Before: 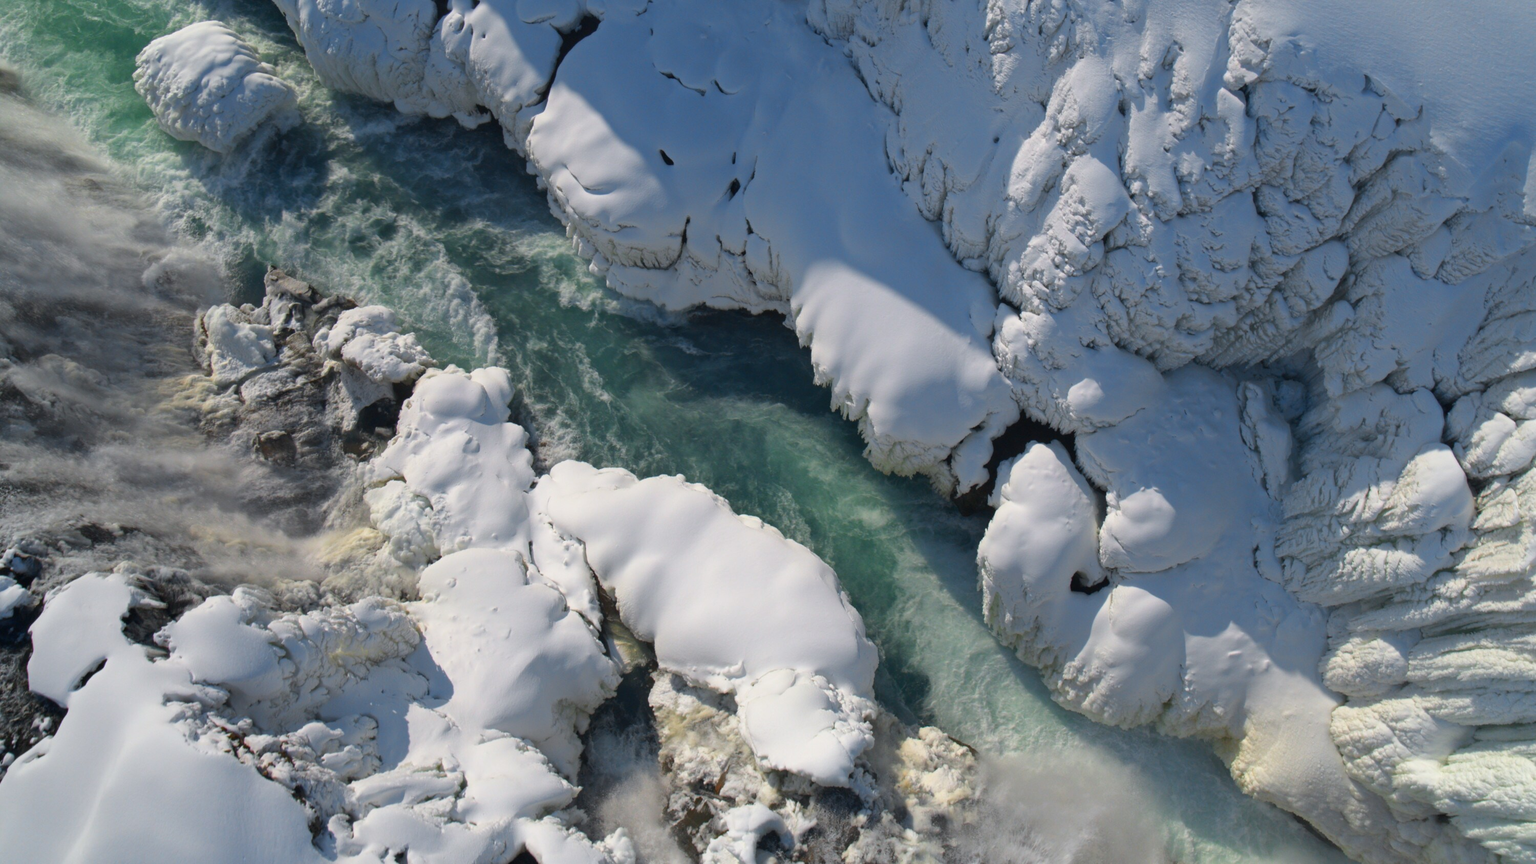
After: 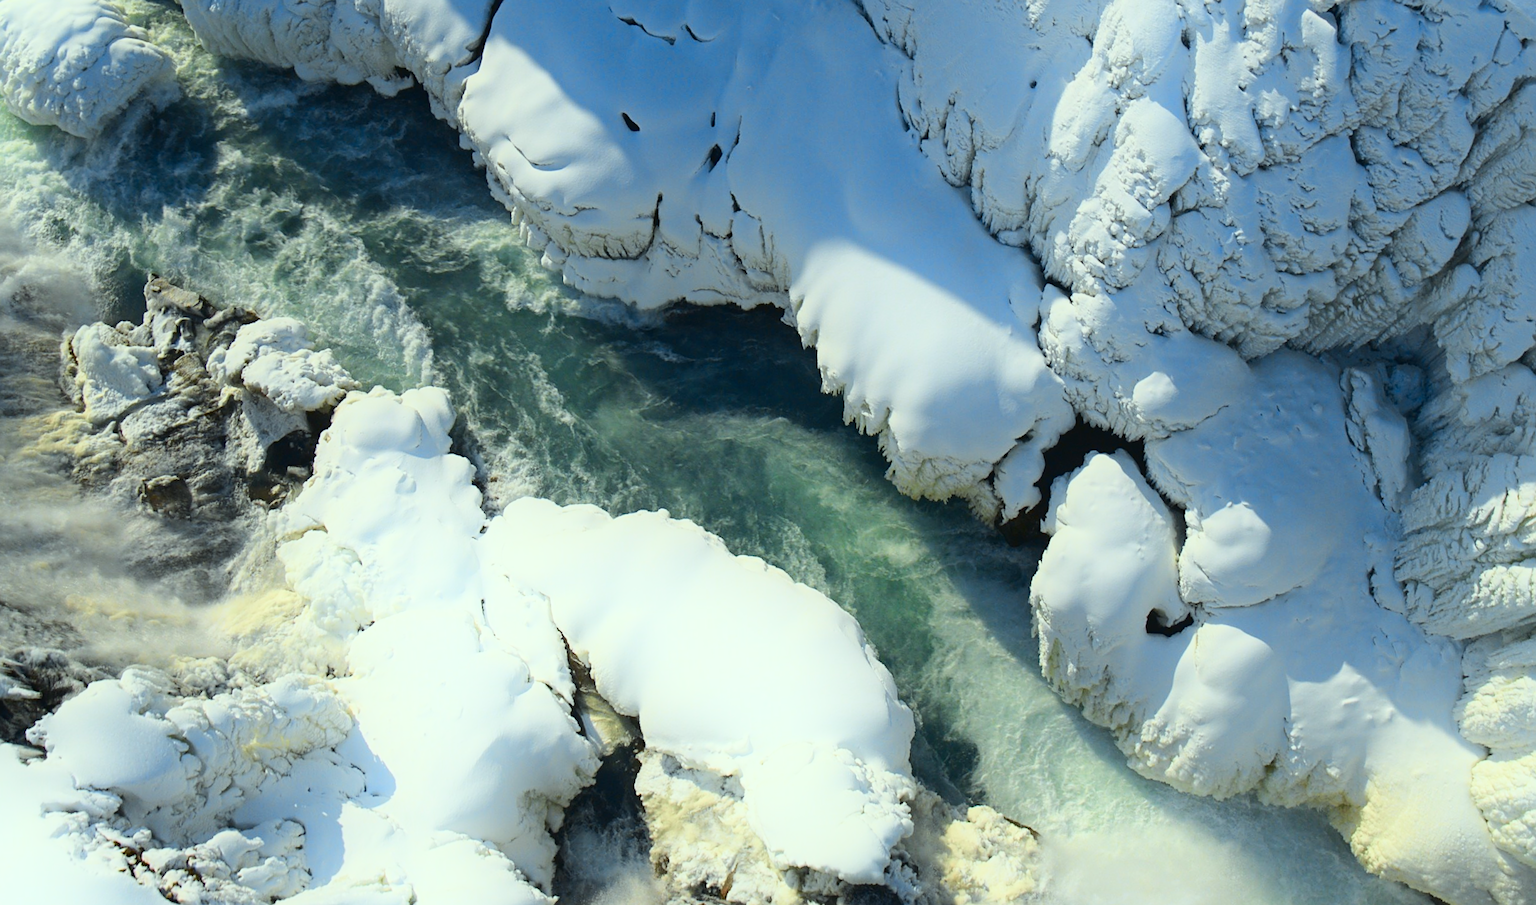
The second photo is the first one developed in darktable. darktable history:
sigmoid: contrast 1.22, skew 0.65
rotate and perspective: rotation -2.29°, automatic cropping off
shadows and highlights: shadows -54.3, highlights 86.09, soften with gaussian
crop and rotate: left 10.071%, top 10.071%, right 10.02%, bottom 10.02%
color correction: highlights a* -8, highlights b* 3.1
tone curve: curves: ch0 [(0, 0.023) (0.087, 0.065) (0.184, 0.168) (0.45, 0.54) (0.57, 0.683) (0.706, 0.841) (0.877, 0.948) (1, 0.984)]; ch1 [(0, 0) (0.388, 0.369) (0.447, 0.447) (0.505, 0.5) (0.534, 0.528) (0.57, 0.571) (0.592, 0.602) (0.644, 0.663) (1, 1)]; ch2 [(0, 0) (0.314, 0.223) (0.427, 0.405) (0.492, 0.496) (0.524, 0.547) (0.534, 0.57) (0.583, 0.605) (0.673, 0.667) (1, 1)], color space Lab, independent channels, preserve colors none
sharpen: on, module defaults
